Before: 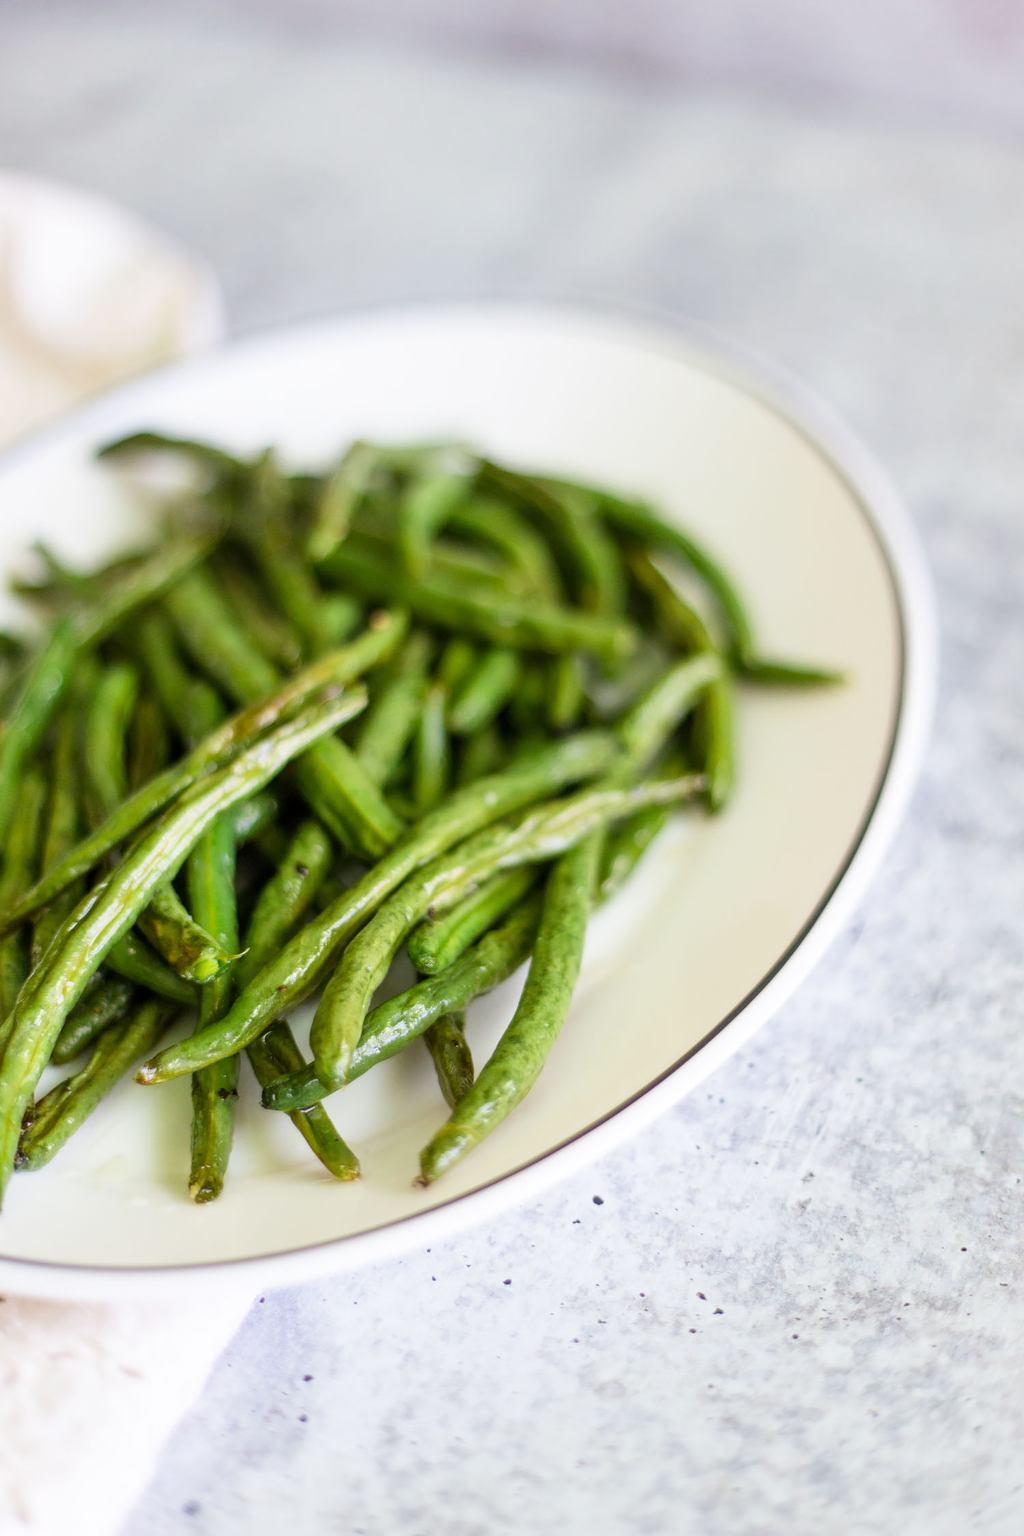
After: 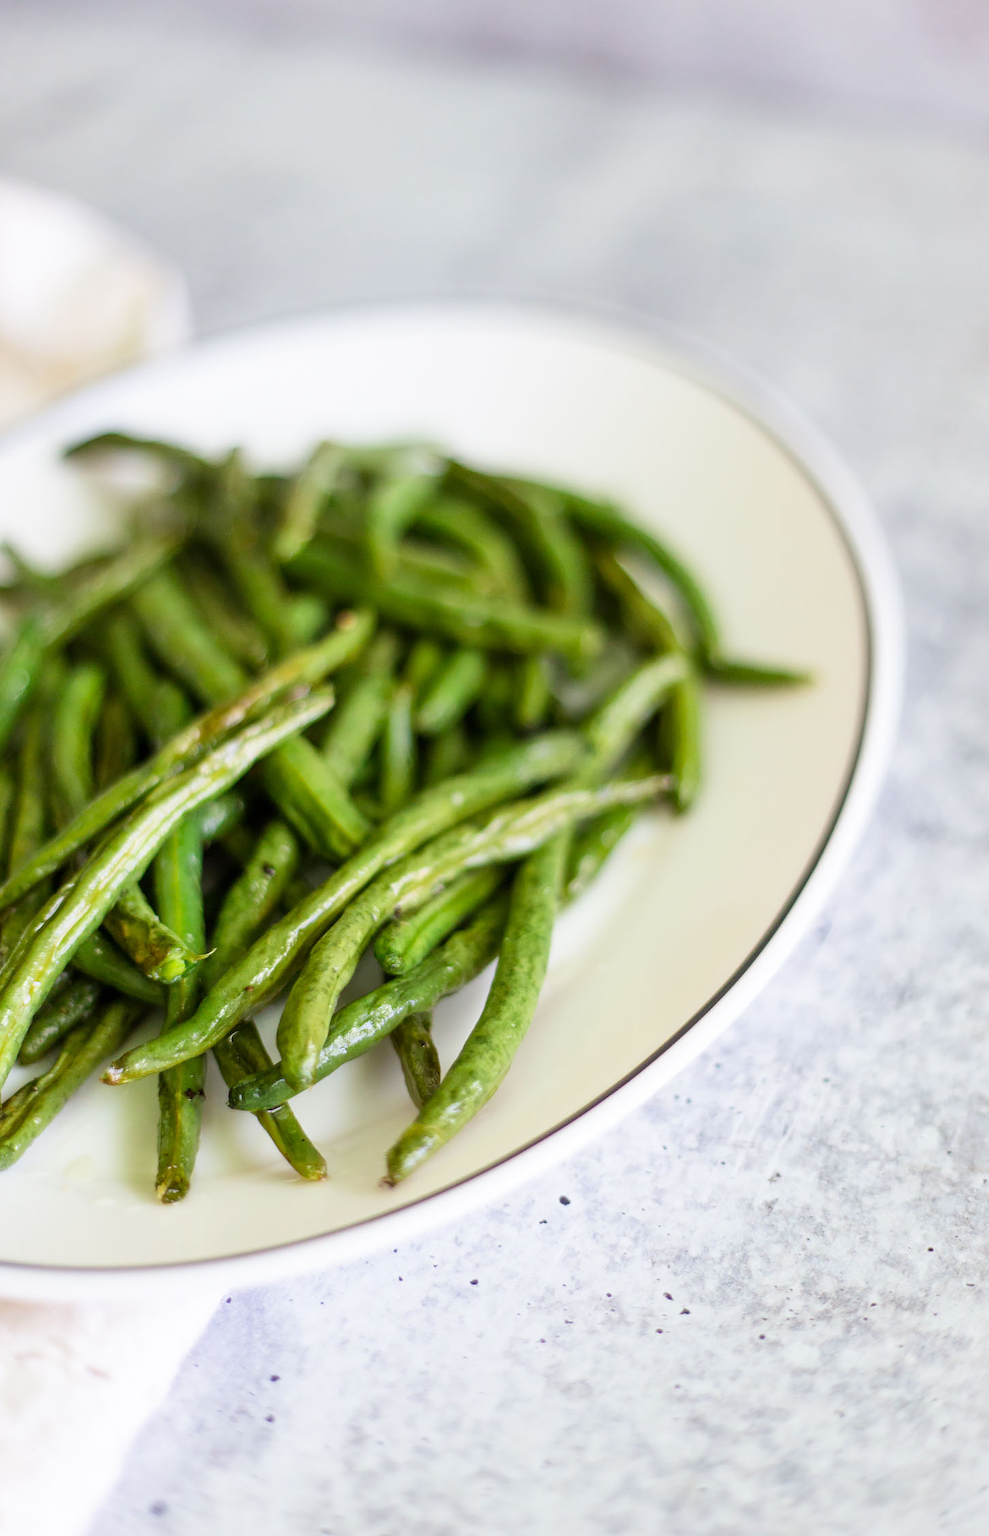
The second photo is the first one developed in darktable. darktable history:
crop and rotate: left 3.382%
